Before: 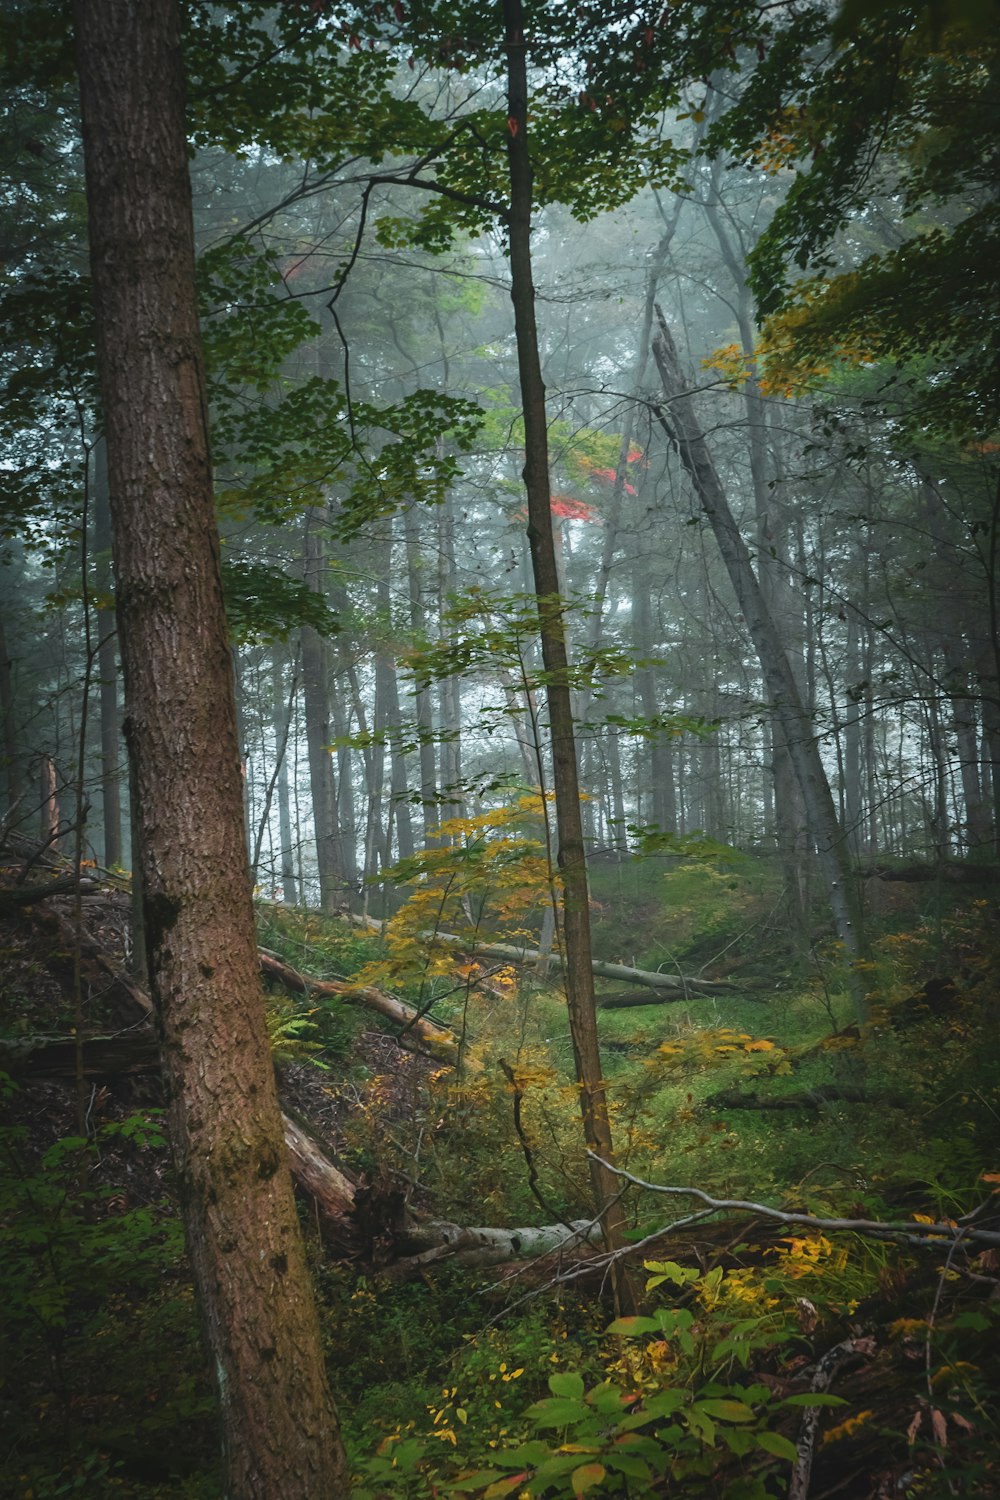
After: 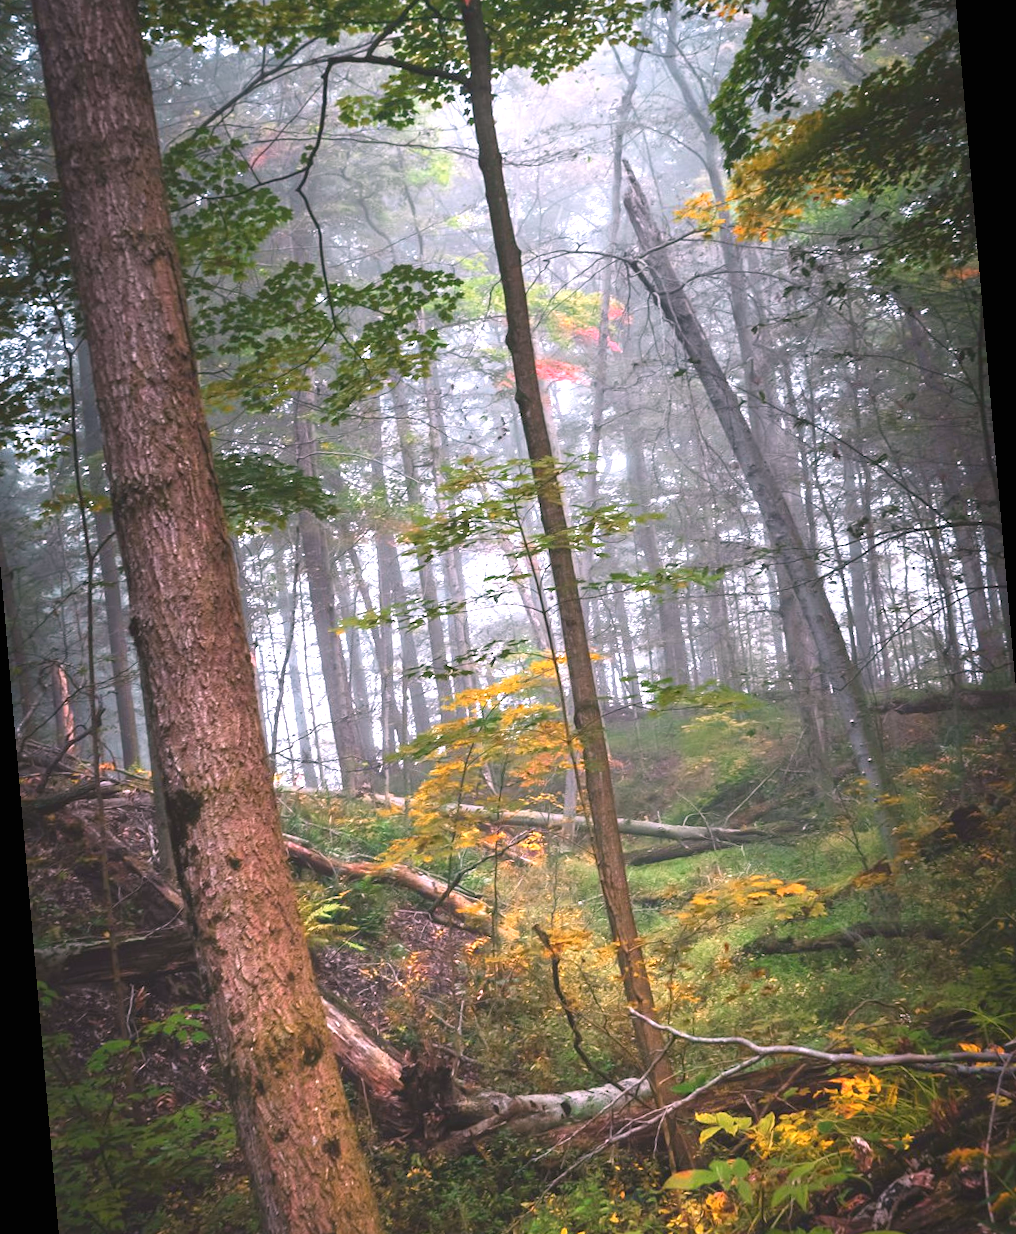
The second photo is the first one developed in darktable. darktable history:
white balance: red 1.188, blue 1.11
tone equalizer: on, module defaults
exposure: black level correction 0, exposure 1.1 EV, compensate highlight preservation false
rotate and perspective: rotation -5°, crop left 0.05, crop right 0.952, crop top 0.11, crop bottom 0.89
